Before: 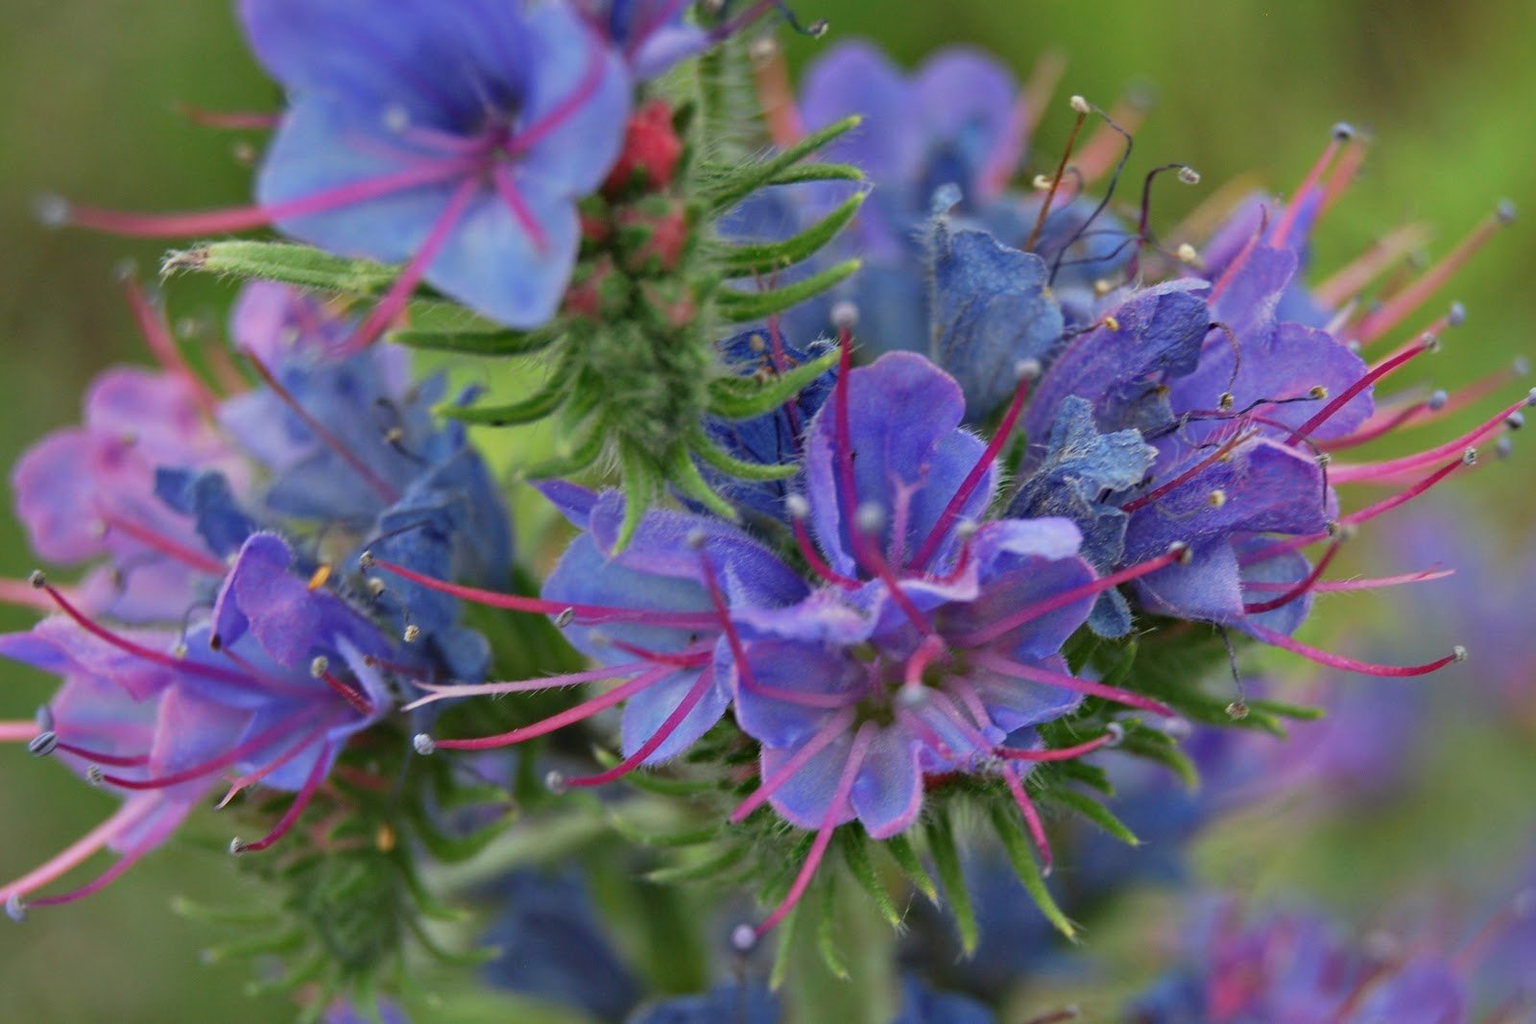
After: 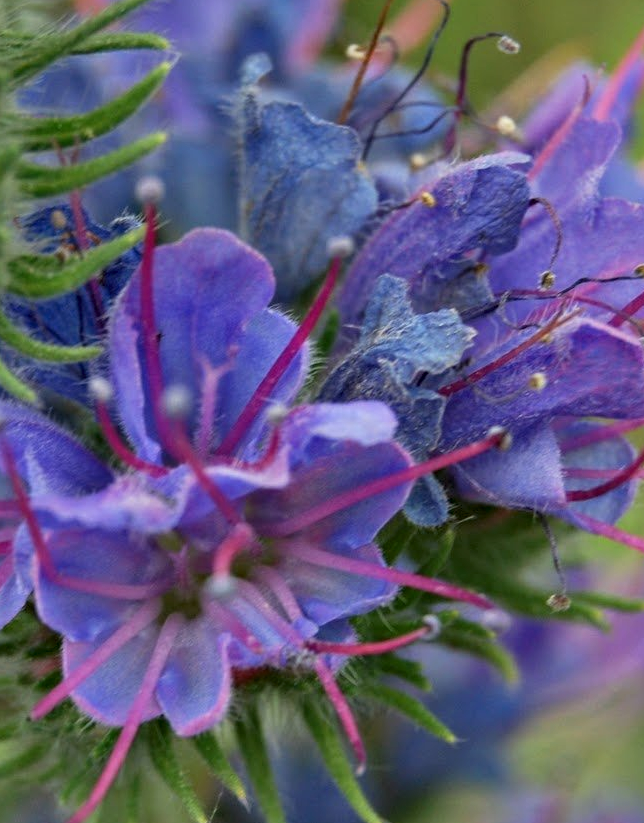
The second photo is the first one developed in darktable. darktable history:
crop: left 45.641%, top 13.004%, right 14.093%, bottom 9.846%
local contrast: on, module defaults
